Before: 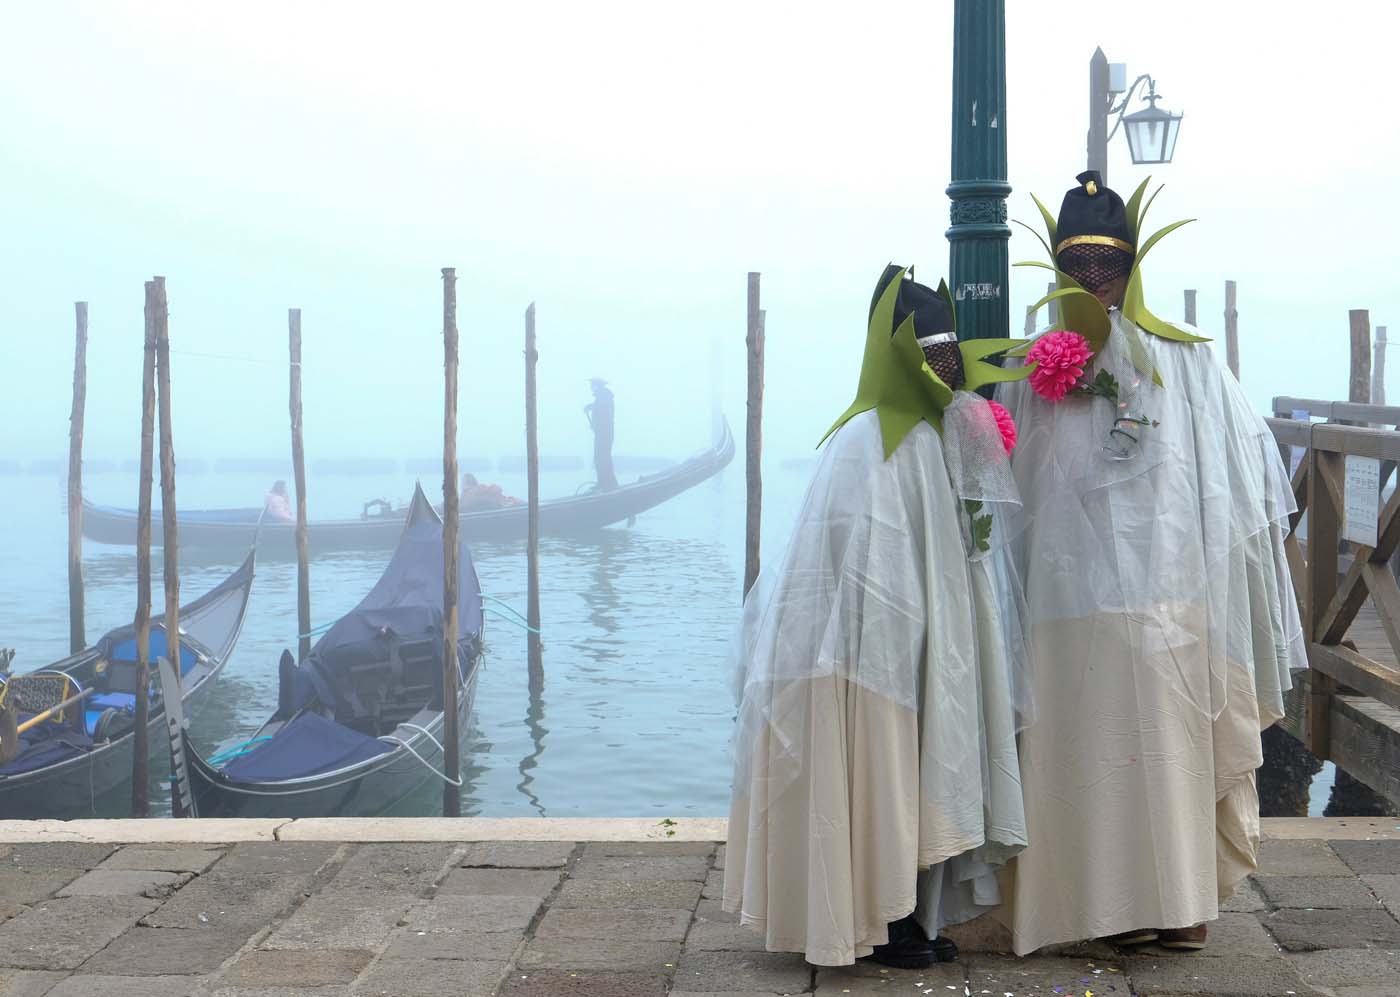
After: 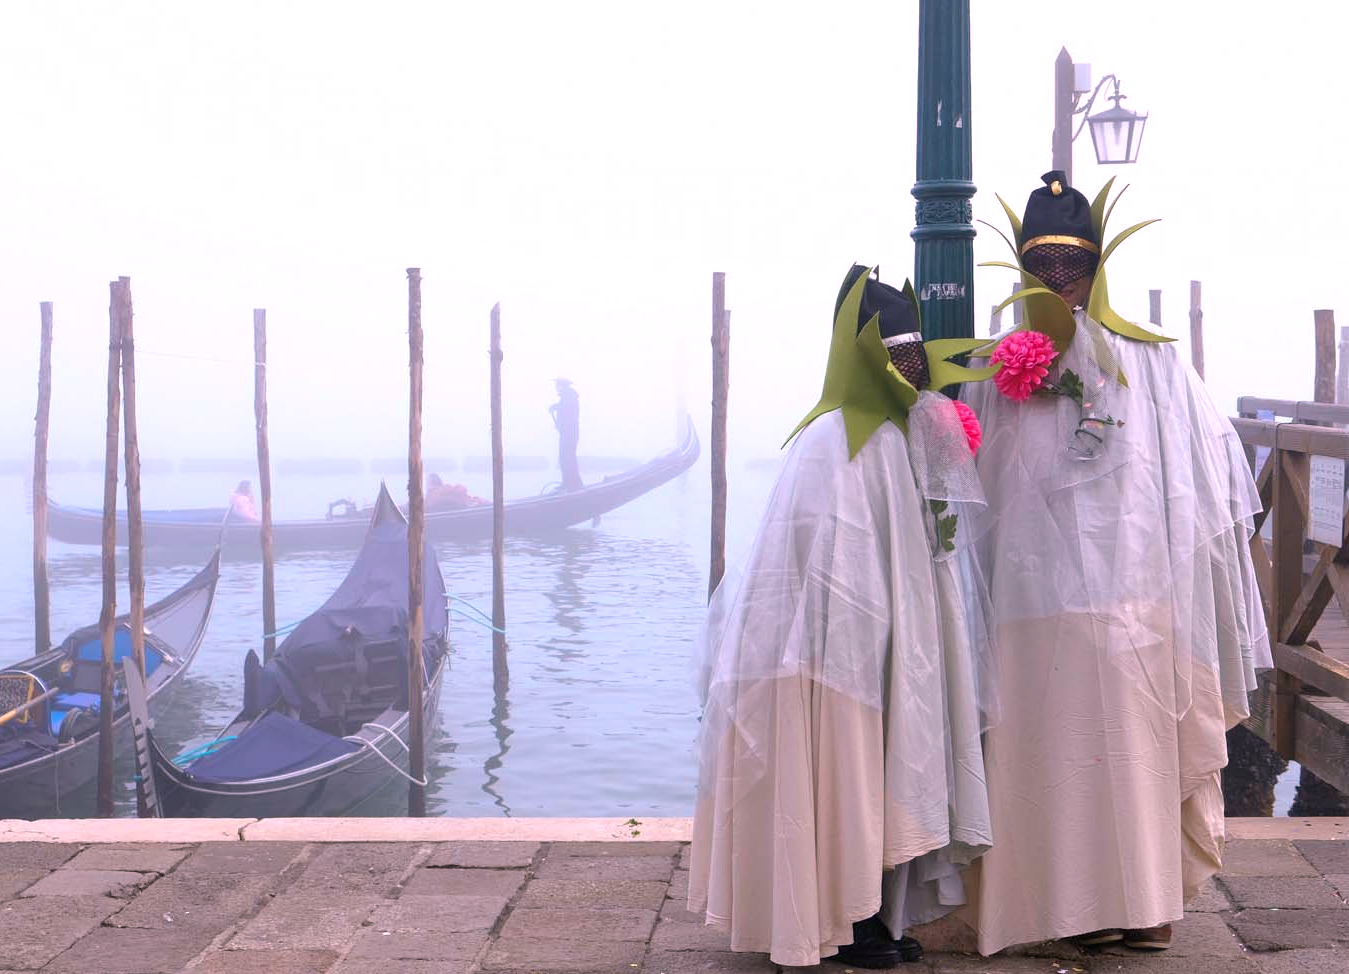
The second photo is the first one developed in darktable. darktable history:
white balance: red 1.188, blue 1.11
crop and rotate: left 2.536%, right 1.107%, bottom 2.246%
